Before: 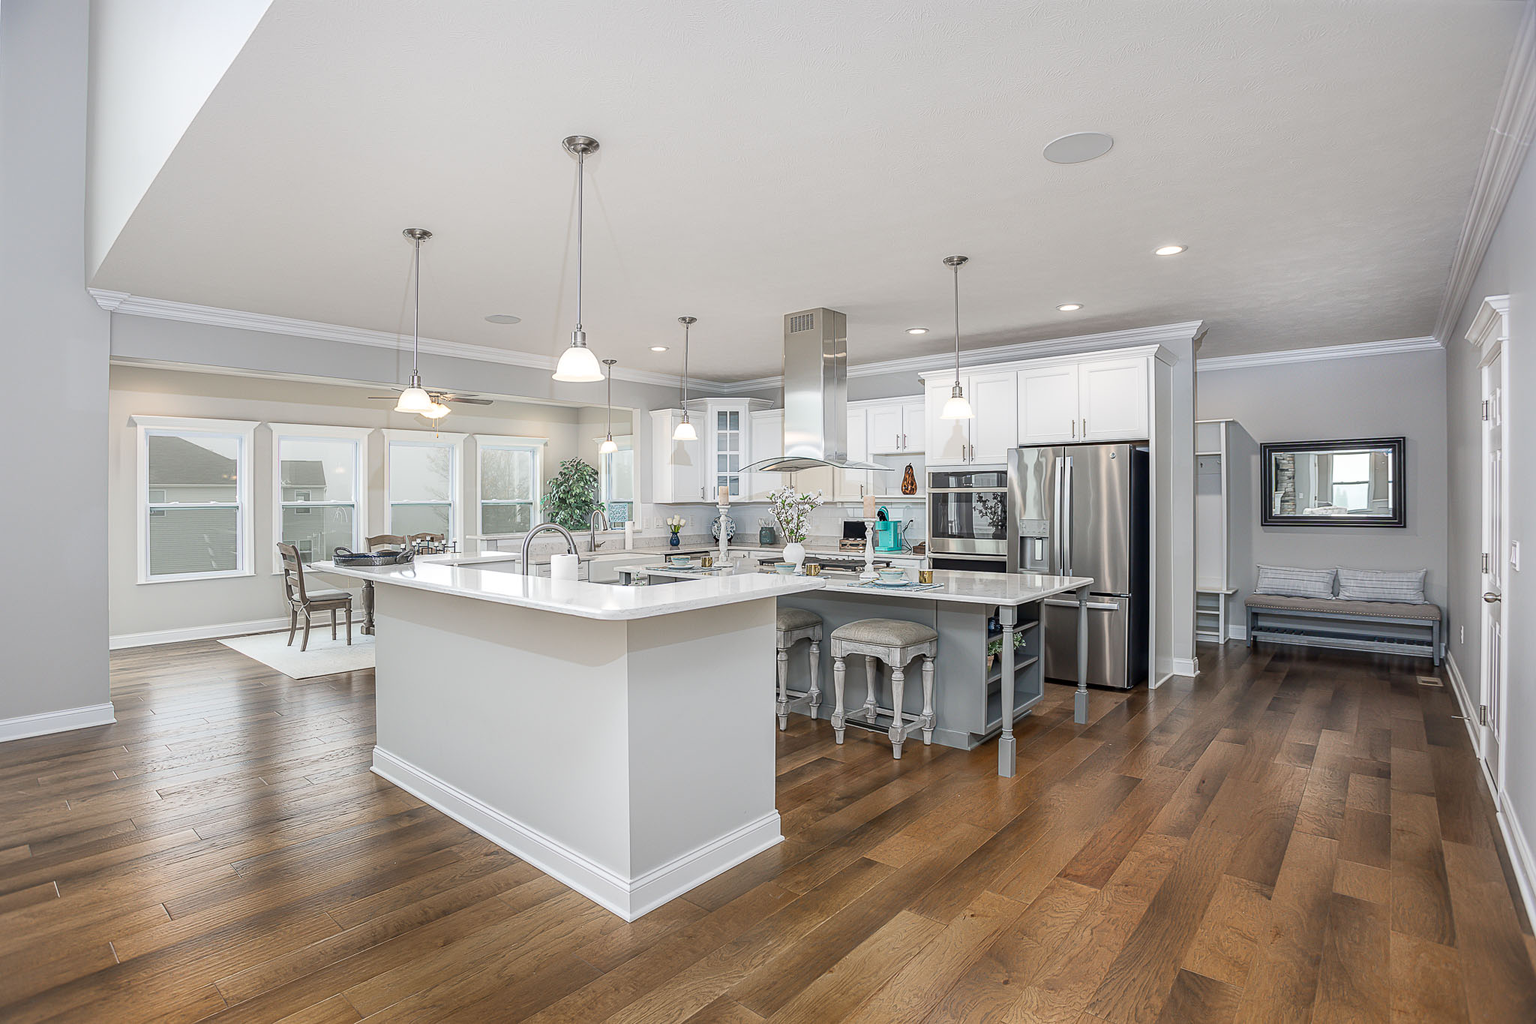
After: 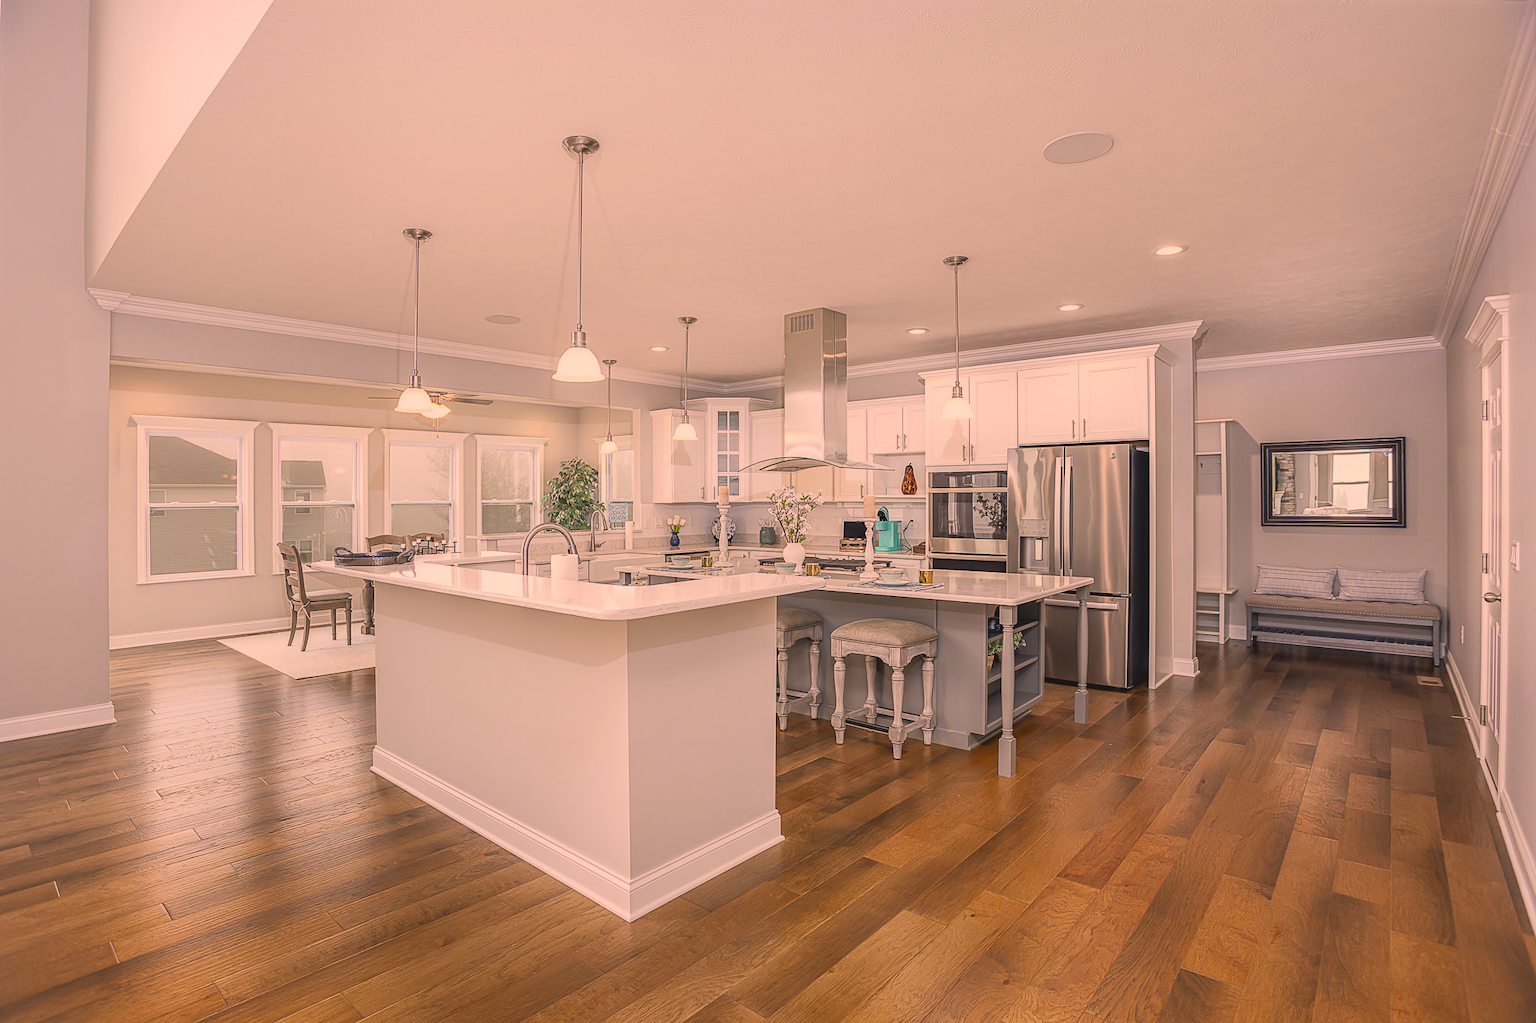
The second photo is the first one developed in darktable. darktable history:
color correction: highlights a* 21.88, highlights b* 22.25
lowpass: radius 0.1, contrast 0.85, saturation 1.1, unbound 0
